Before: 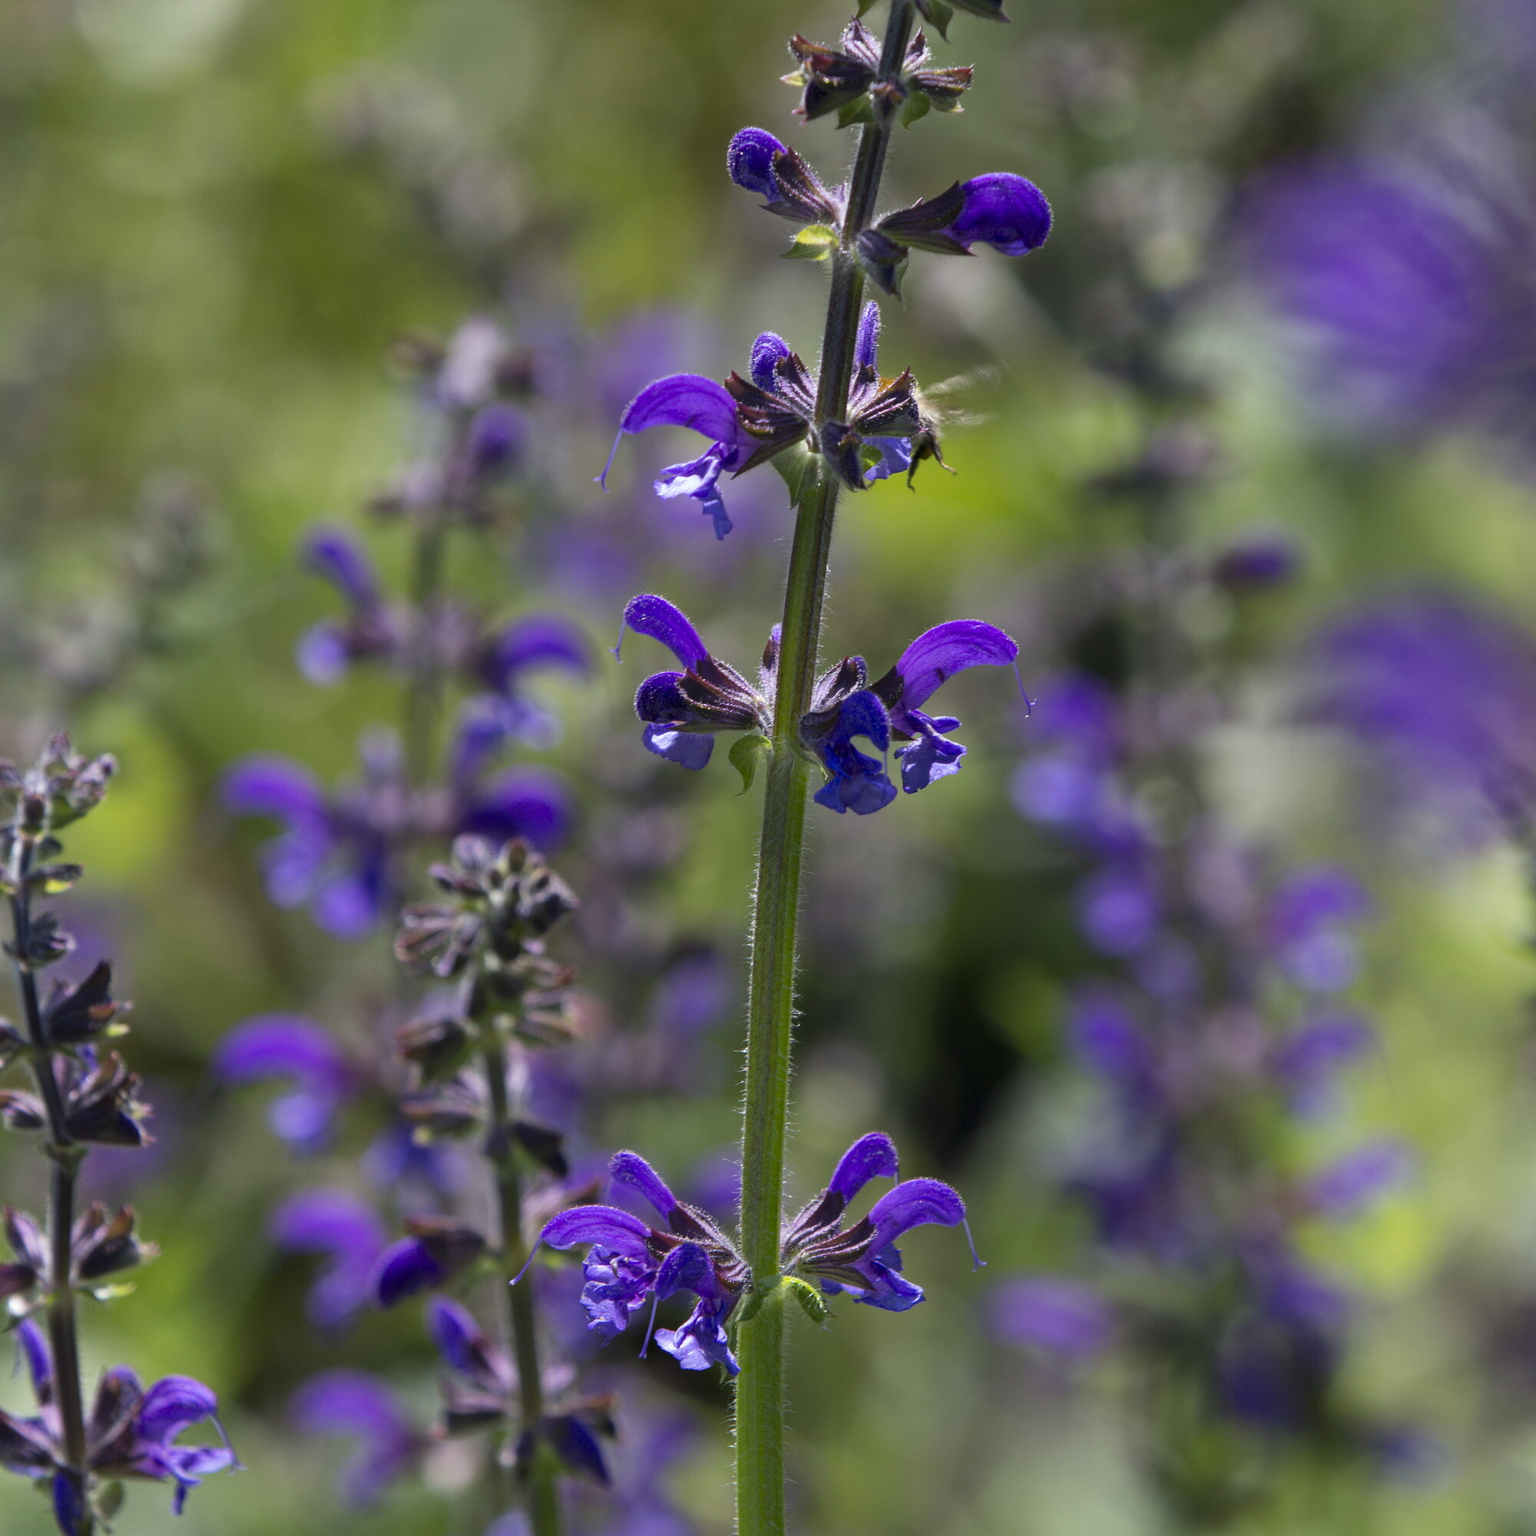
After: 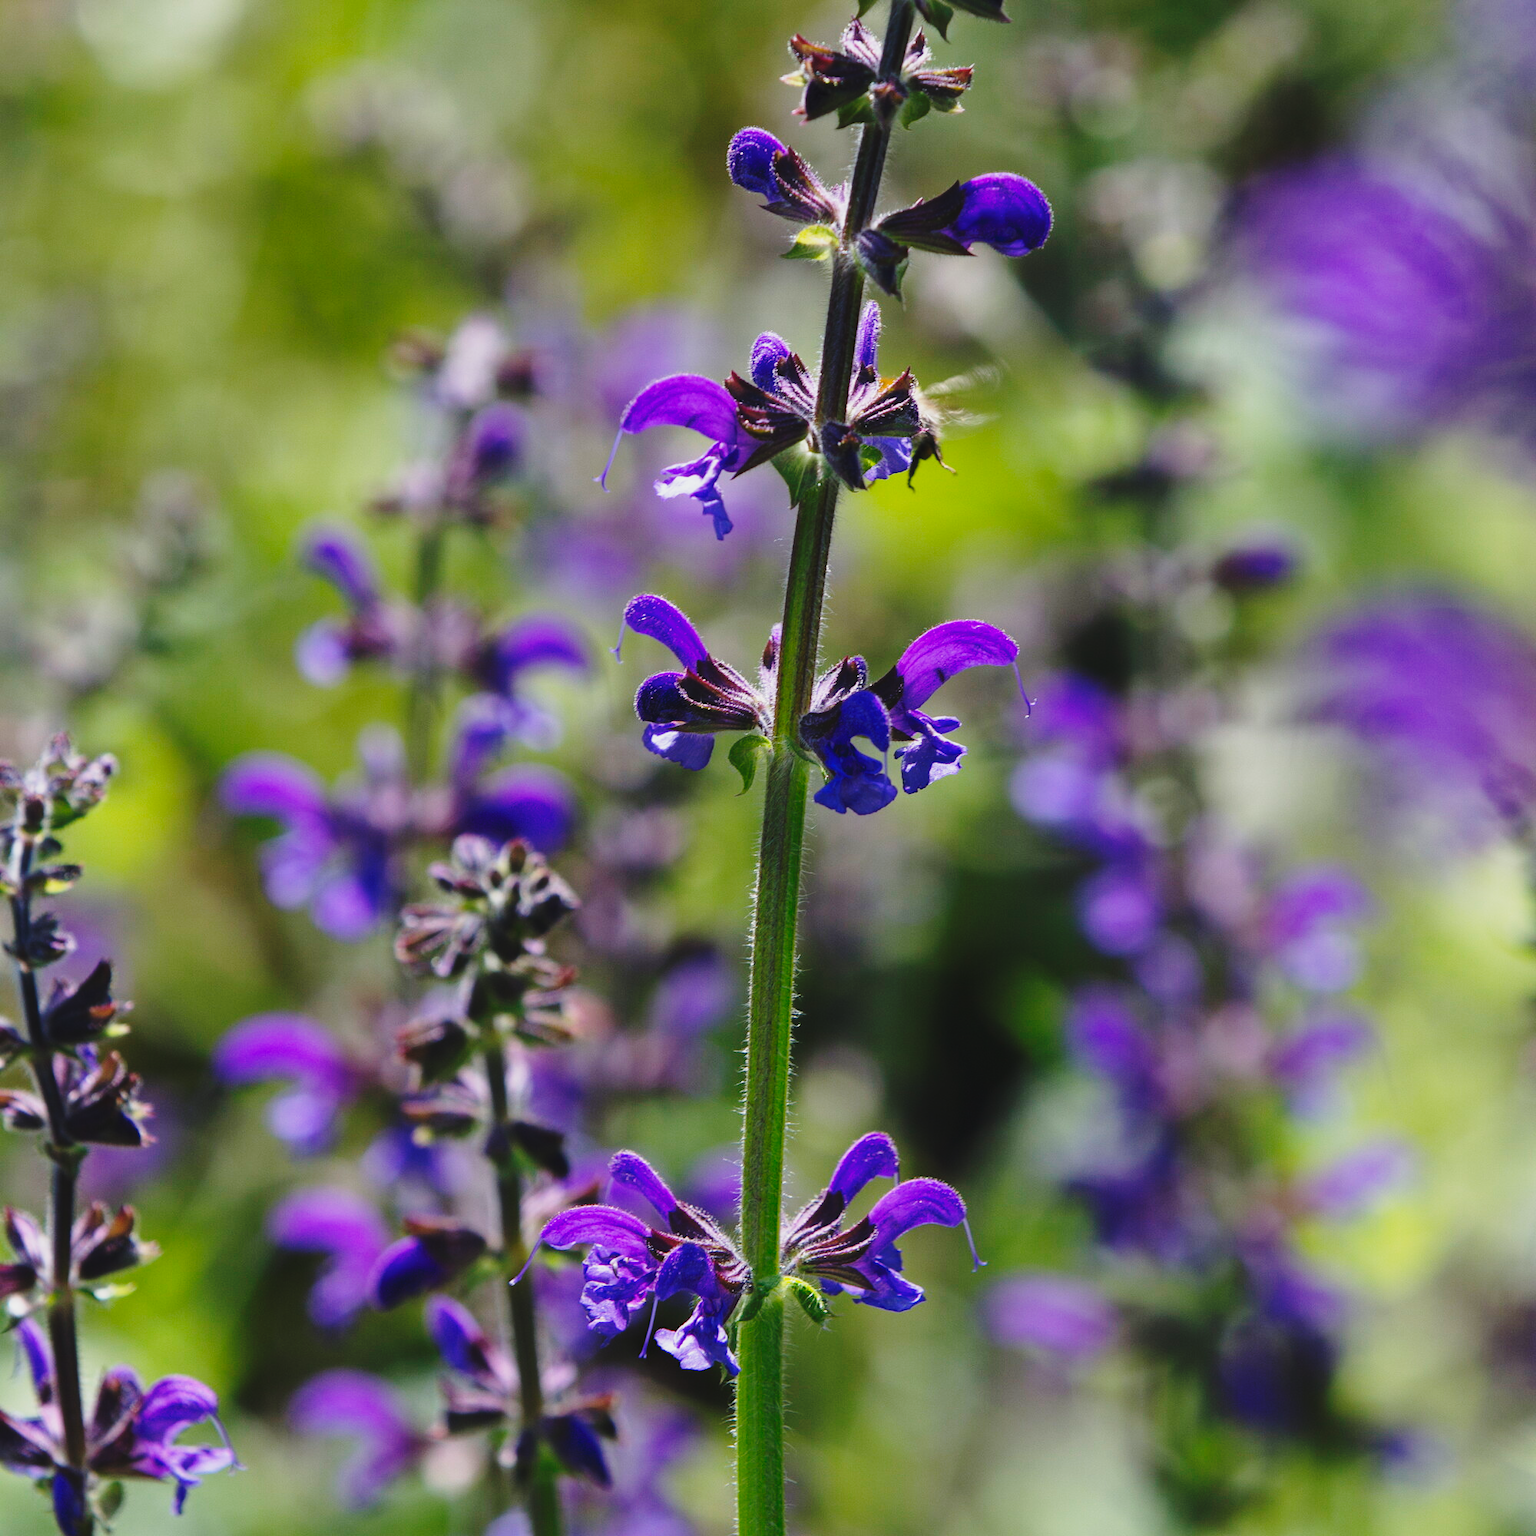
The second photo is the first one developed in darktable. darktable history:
contrast brightness saturation: contrast -0.1, saturation -0.1
exposure: exposure -0.177 EV, compensate highlight preservation false
base curve: curves: ch0 [(0, 0) (0.04, 0.03) (0.133, 0.232) (0.448, 0.748) (0.843, 0.968) (1, 1)], preserve colors none
